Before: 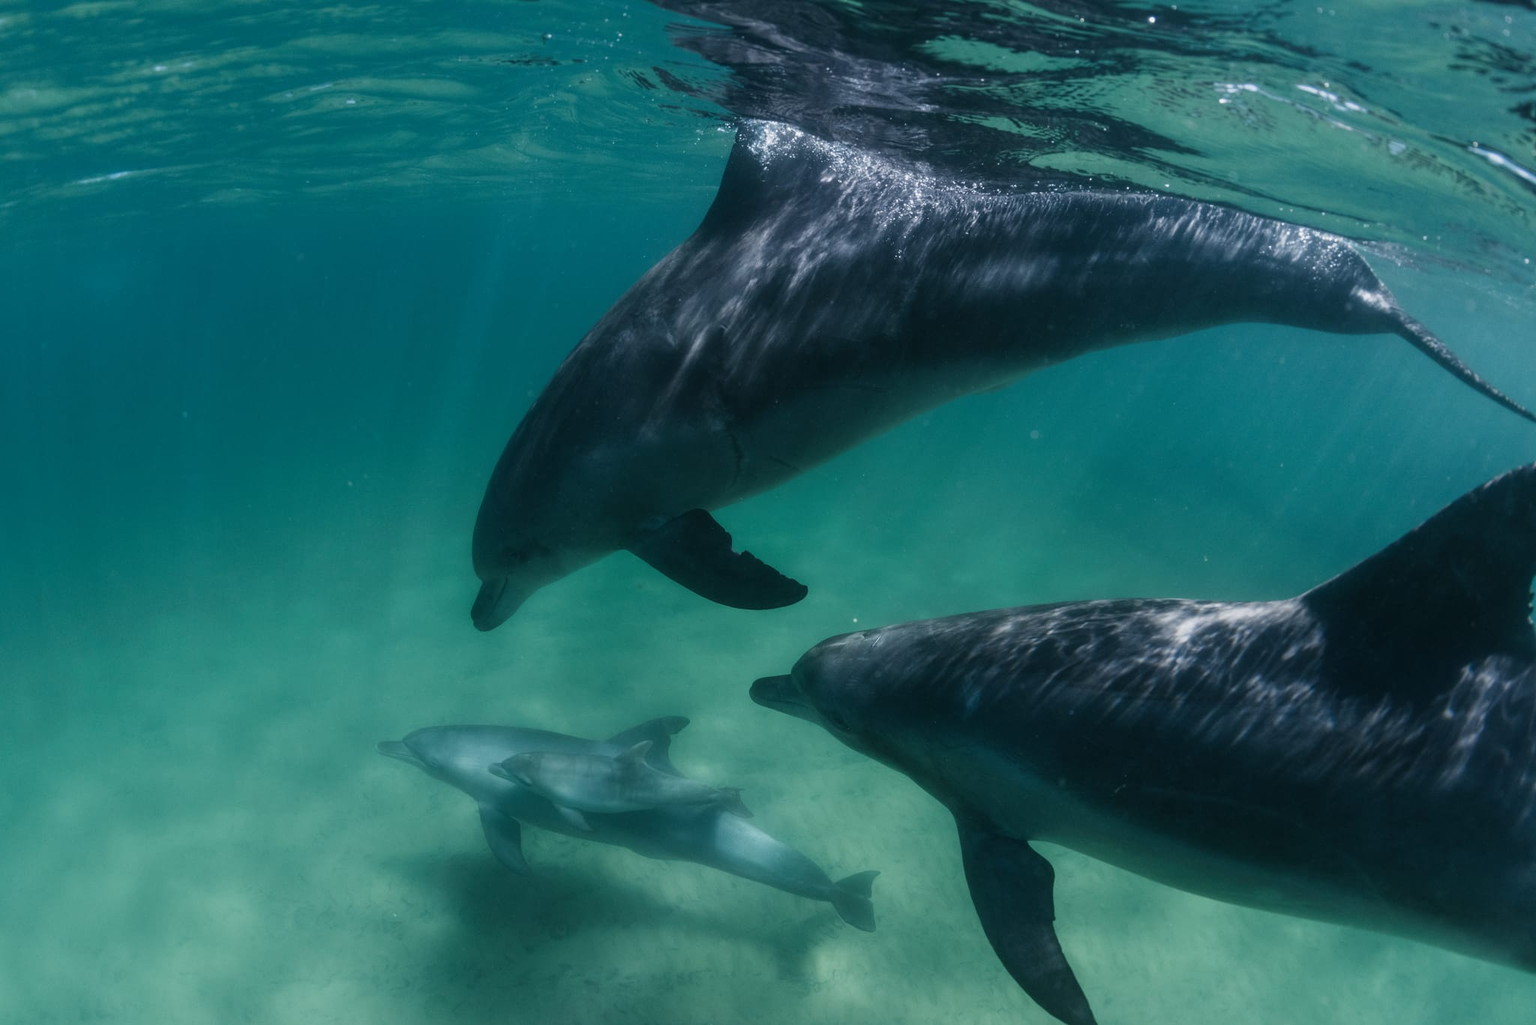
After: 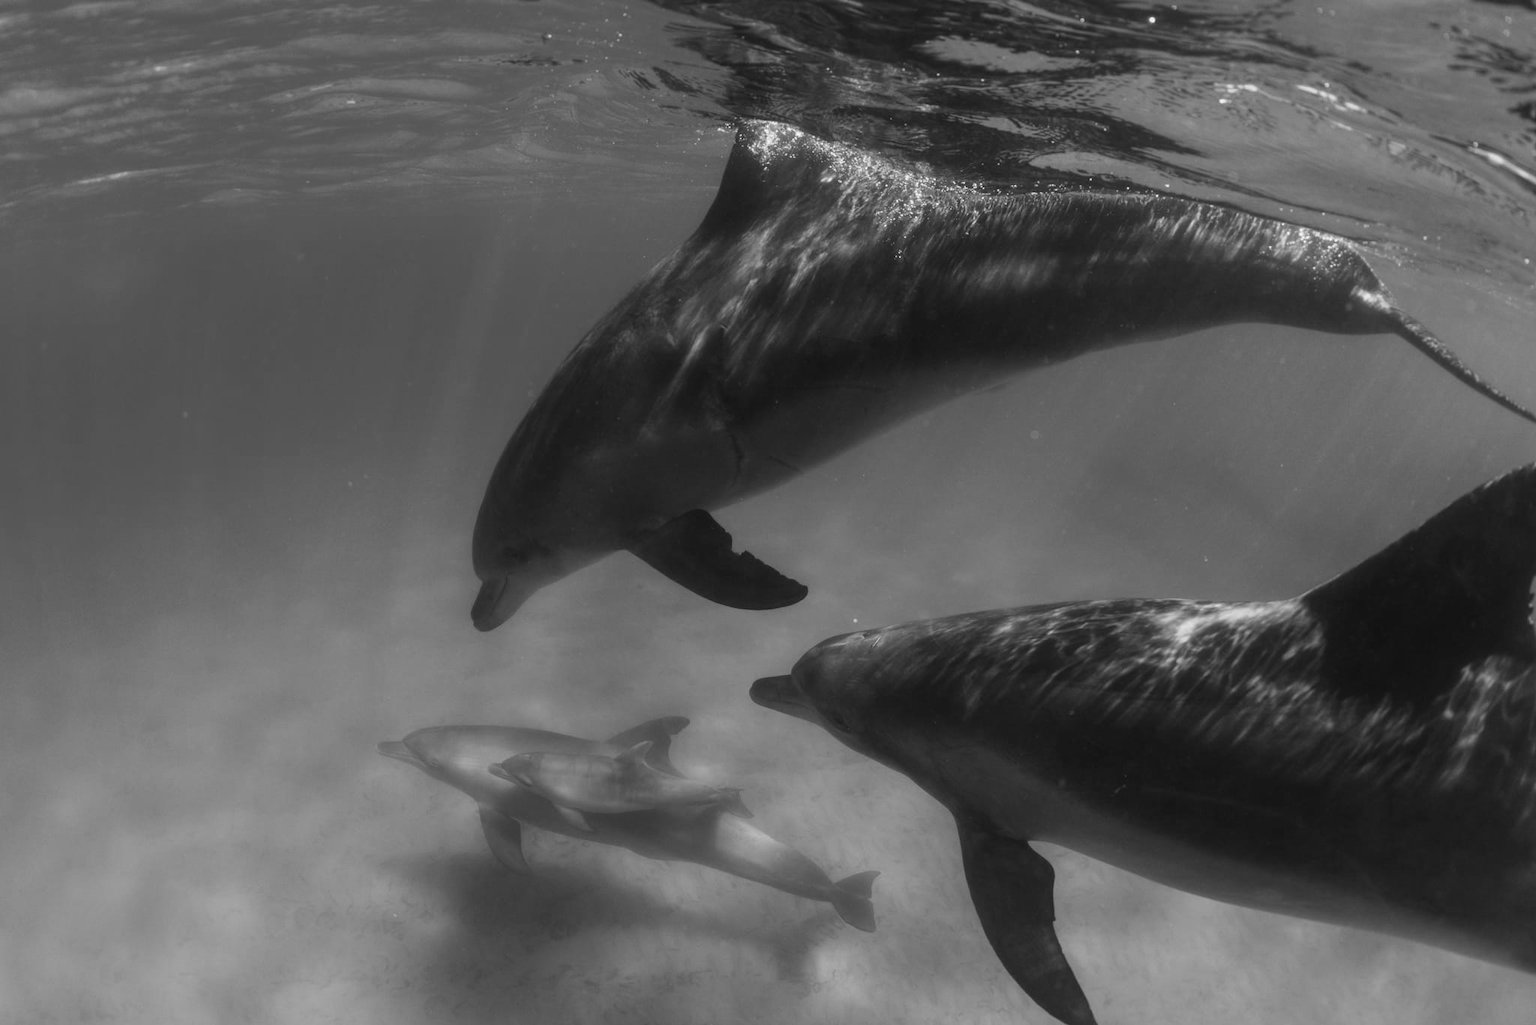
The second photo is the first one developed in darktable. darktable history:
color zones: curves: ch2 [(0, 0.488) (0.143, 0.417) (0.286, 0.212) (0.429, 0.179) (0.571, 0.154) (0.714, 0.415) (0.857, 0.495) (1, 0.488)]
monochrome: size 3.1
